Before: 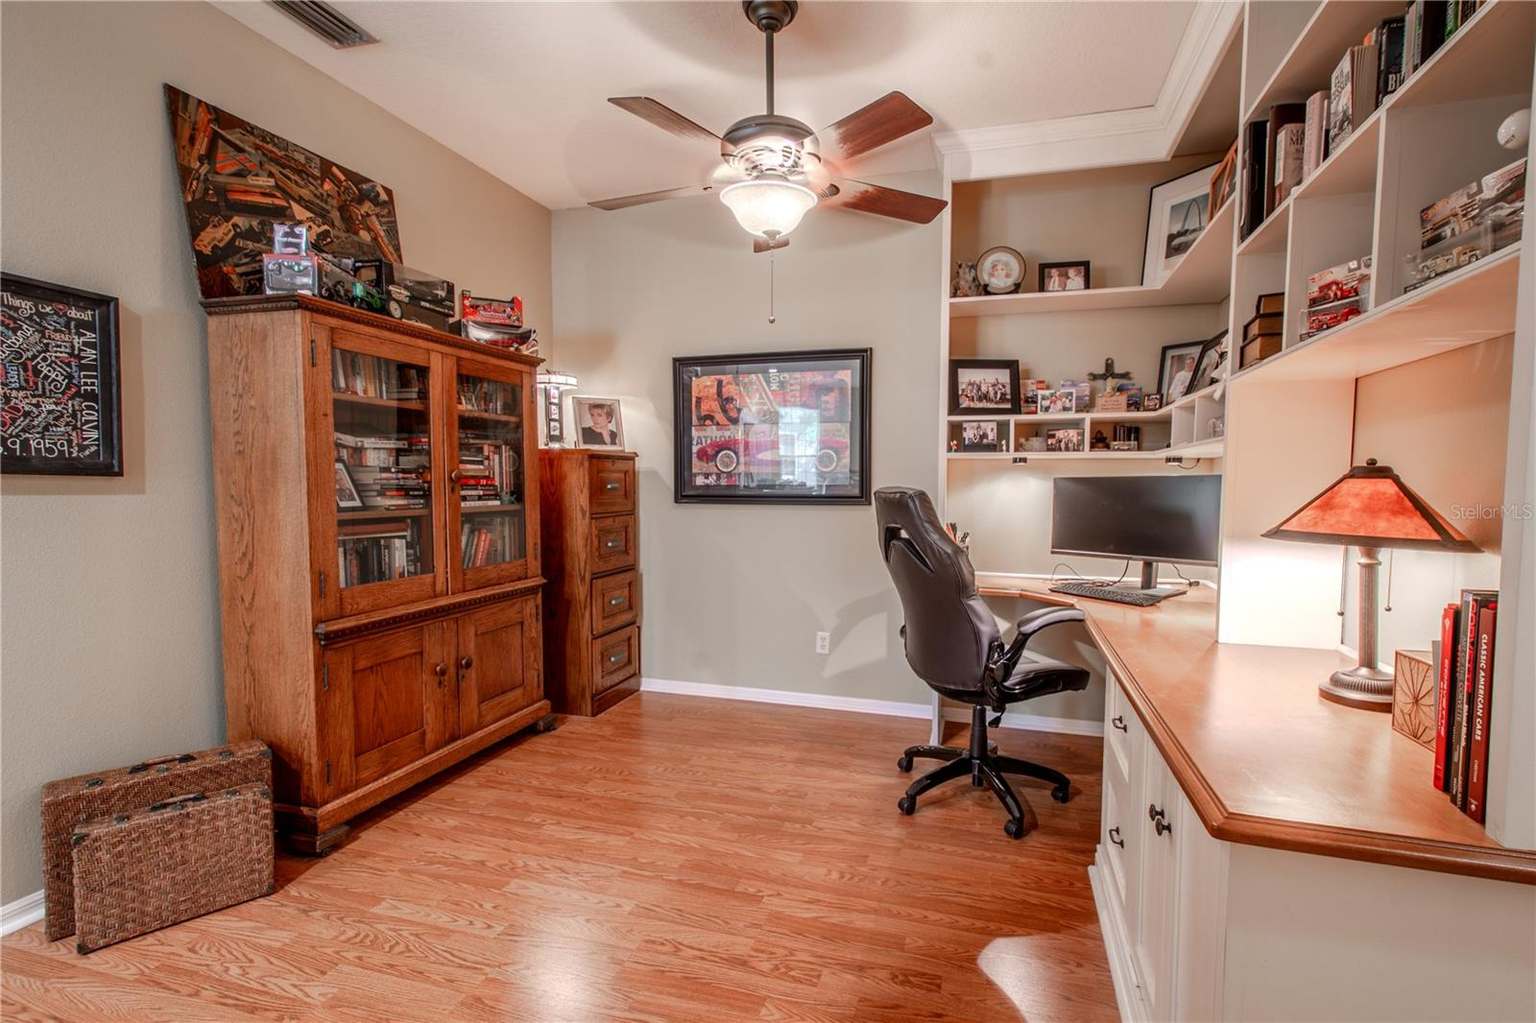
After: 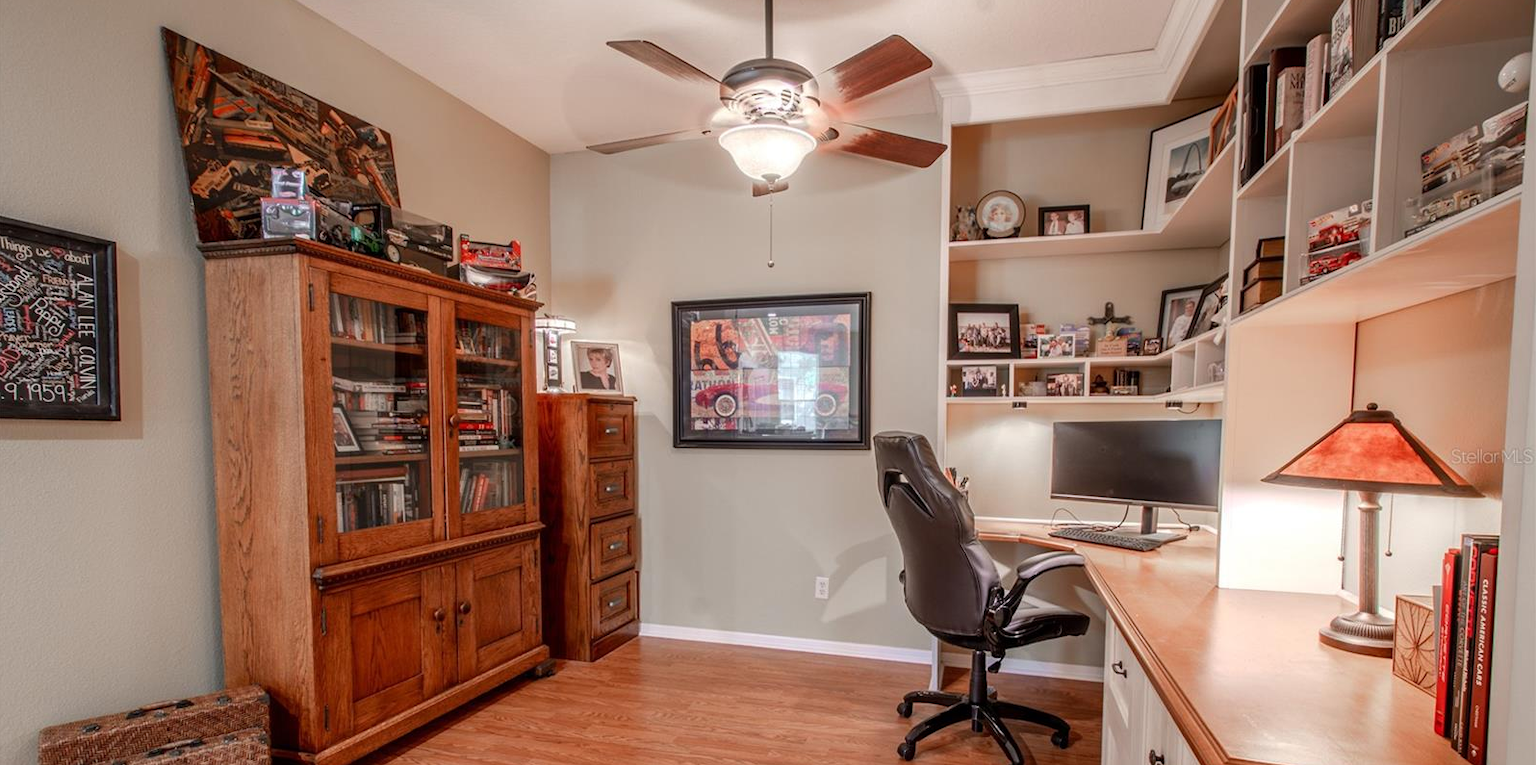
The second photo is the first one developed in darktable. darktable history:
crop: left 0.223%, top 5.537%, bottom 19.797%
base curve: preserve colors none
